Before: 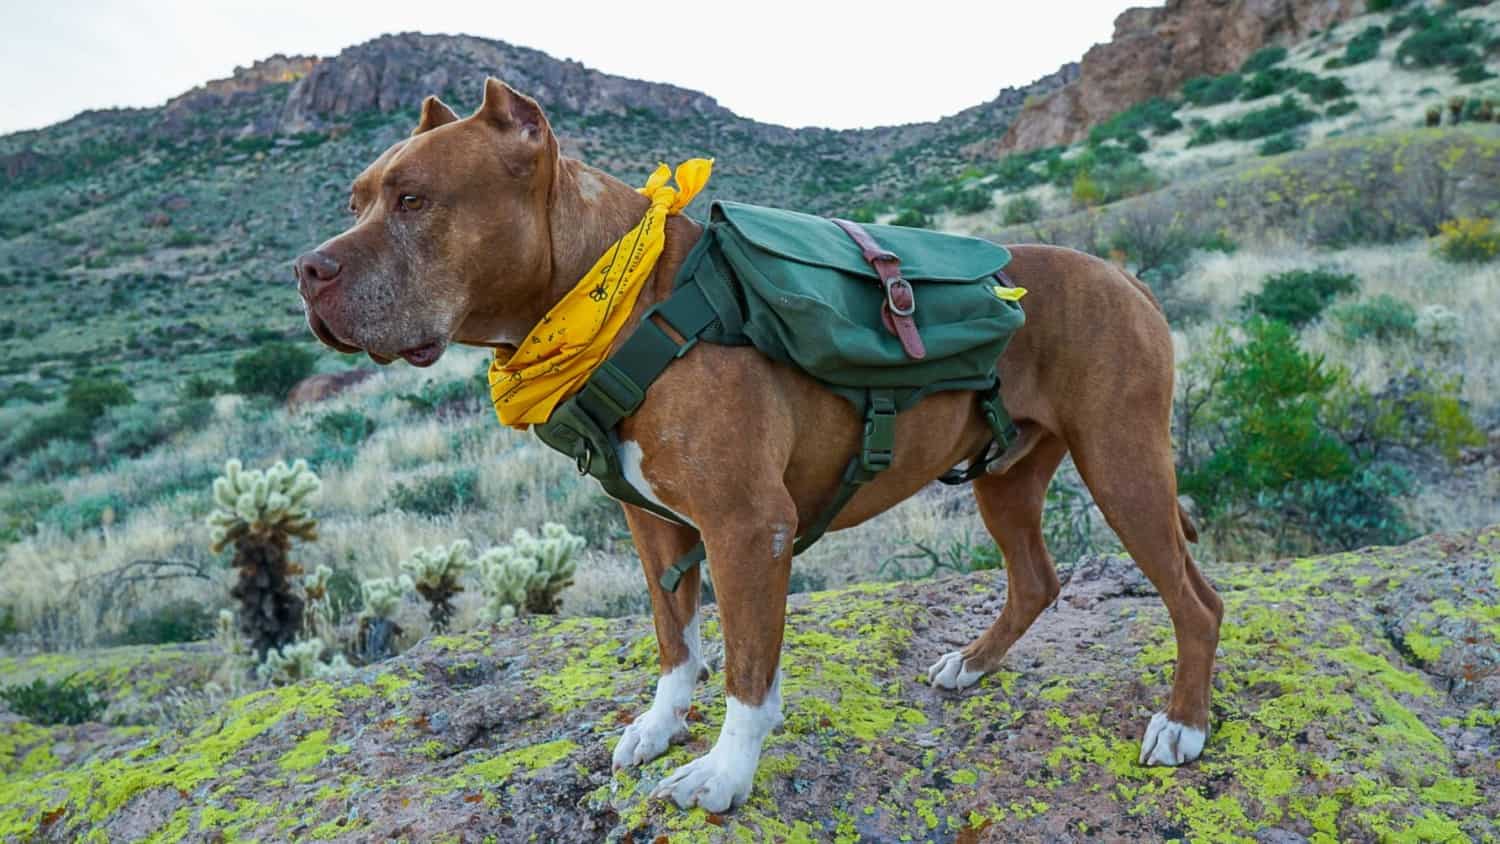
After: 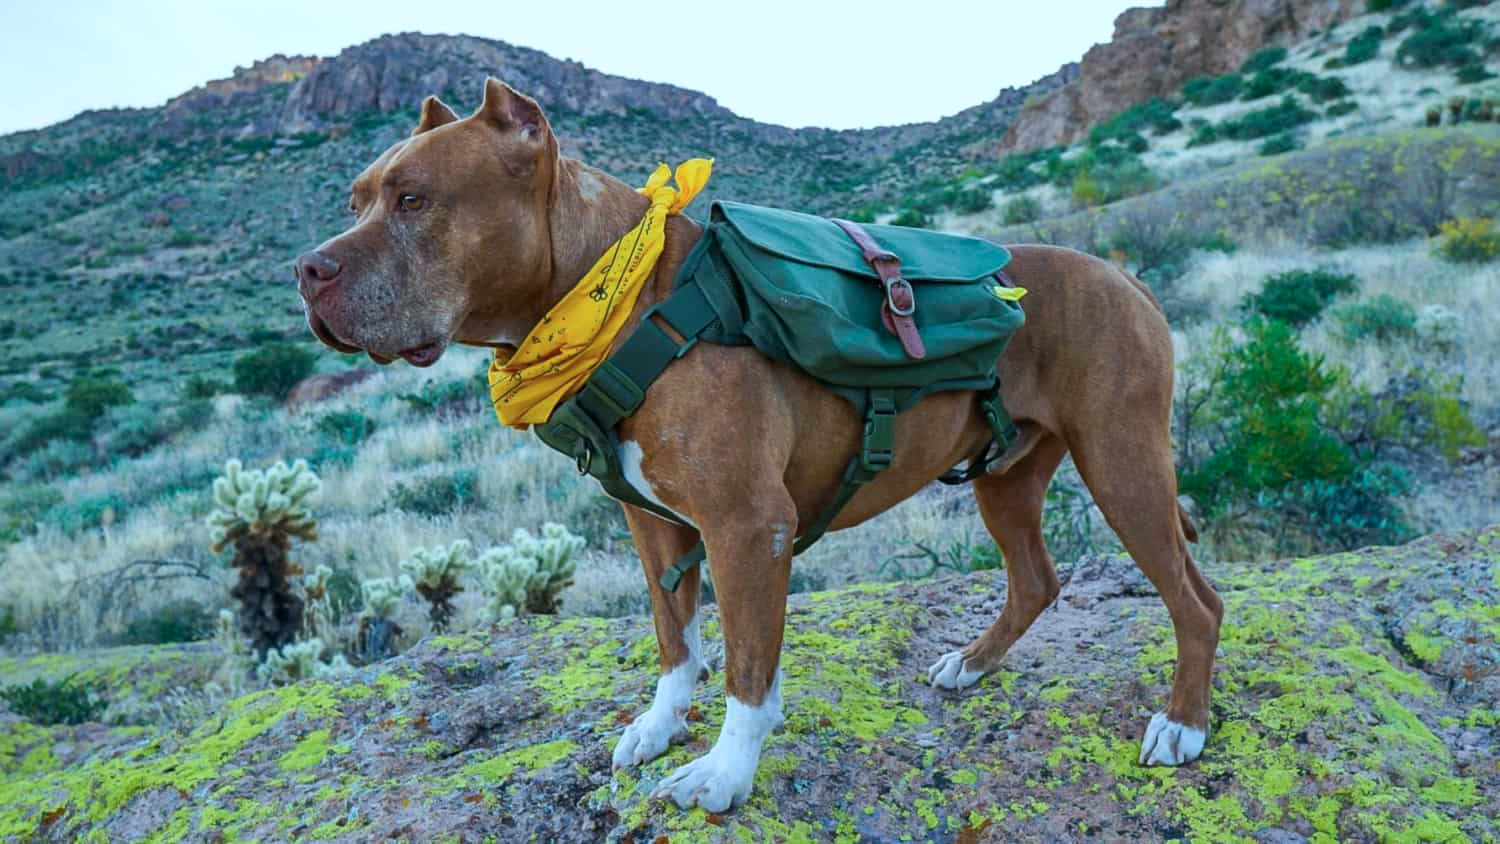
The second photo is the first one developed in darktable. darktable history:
color calibration: illuminant F (fluorescent), F source F9 (Cool White Deluxe 4150 K) – high CRI, x 0.374, y 0.373, temperature 4150.26 K, saturation algorithm version 1 (2020)
